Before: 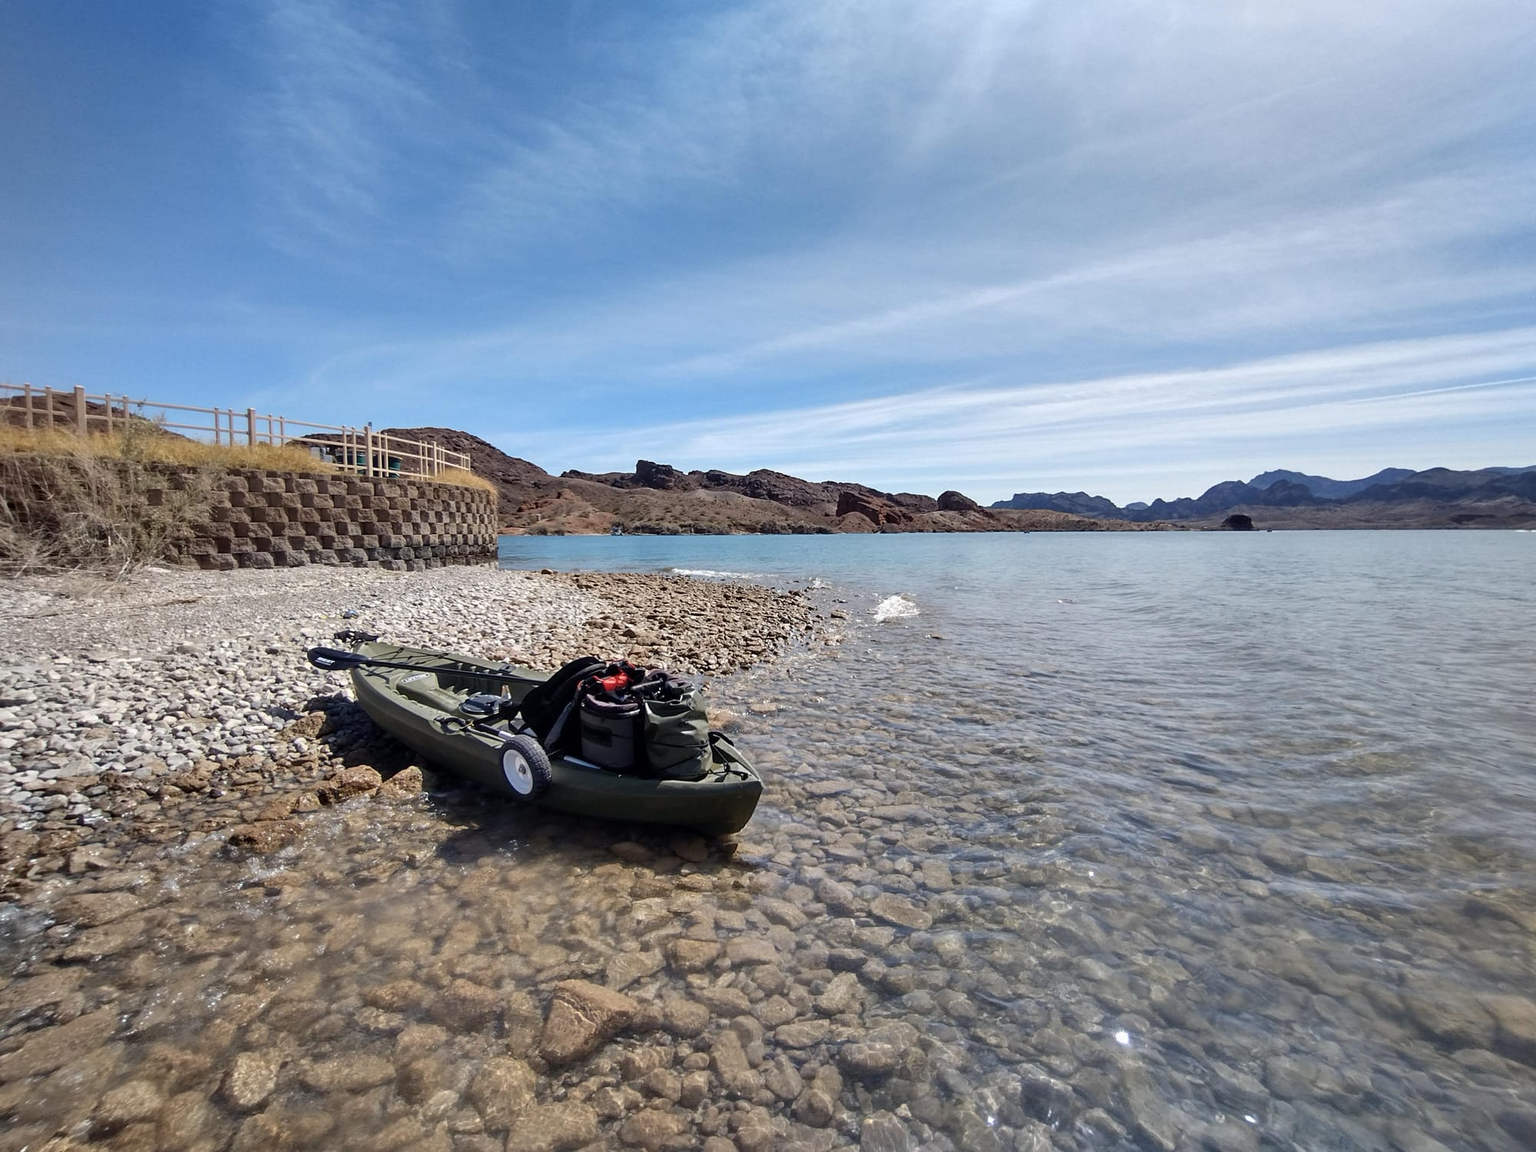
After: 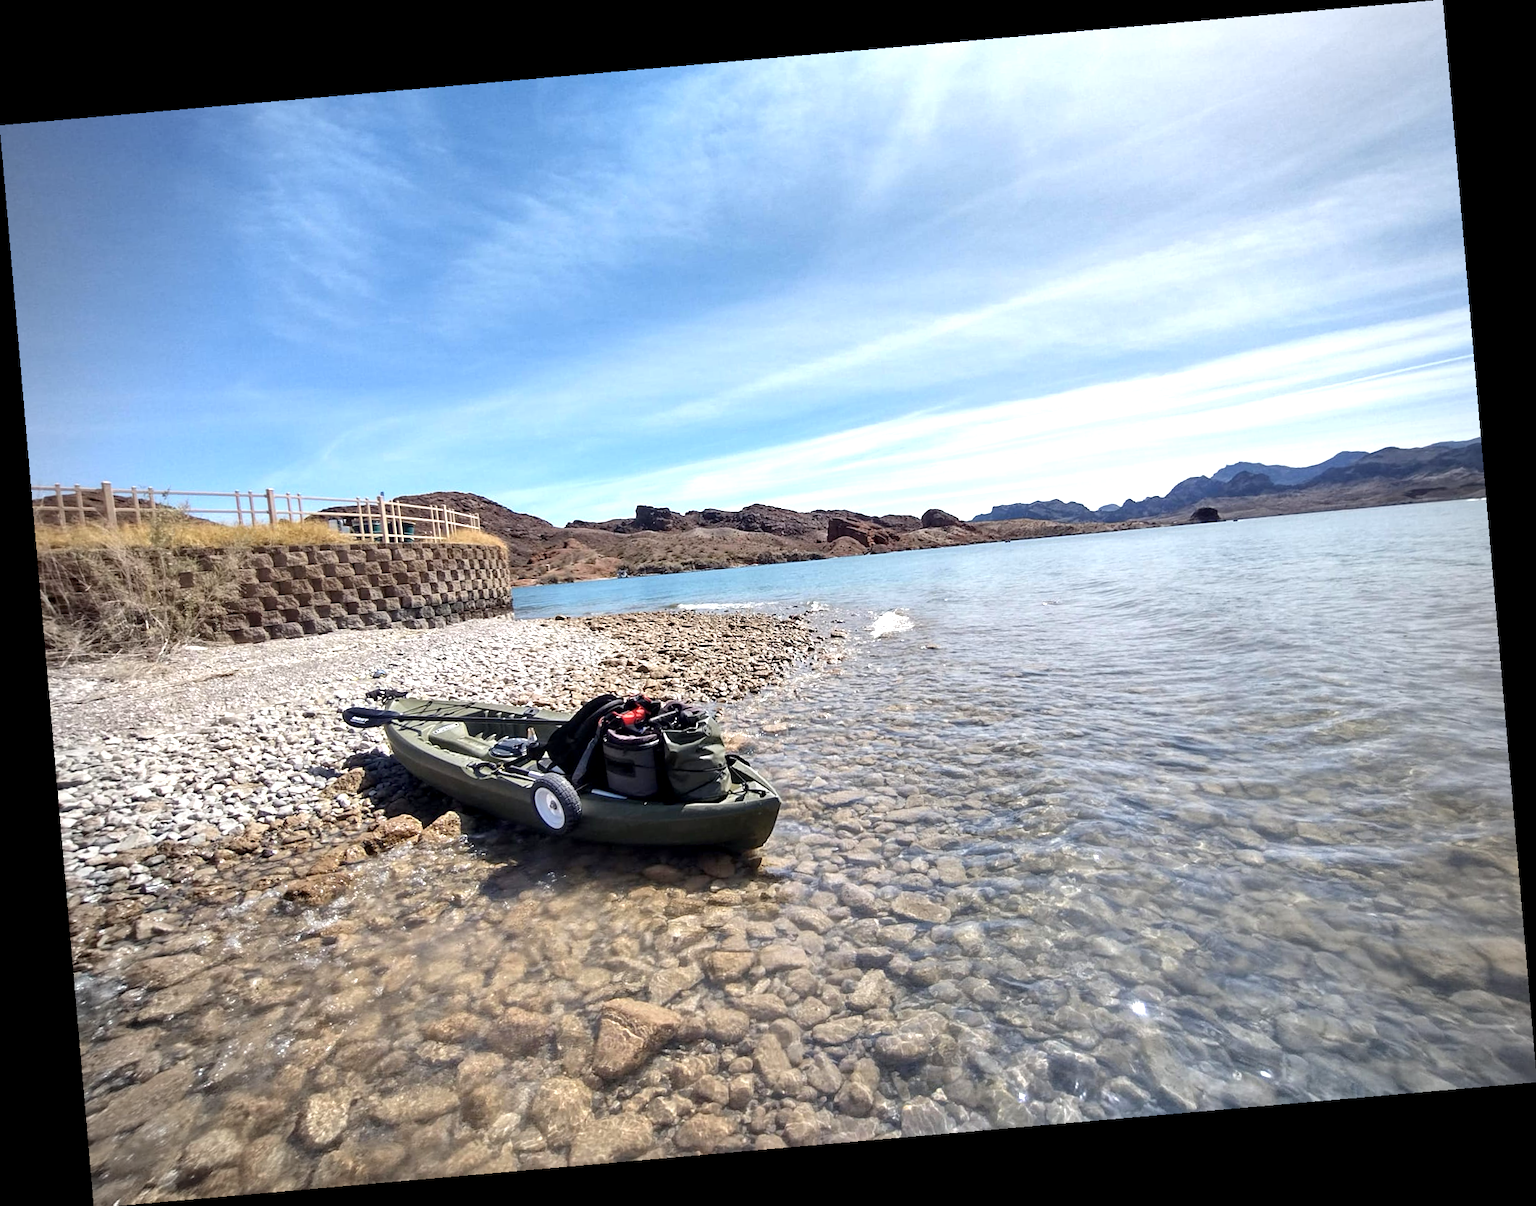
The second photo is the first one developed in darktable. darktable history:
local contrast: highlights 100%, shadows 100%, detail 120%, midtone range 0.2
exposure: exposure 0.669 EV, compensate highlight preservation false
vignetting: fall-off radius 60.65%
rotate and perspective: rotation -4.98°, automatic cropping off
